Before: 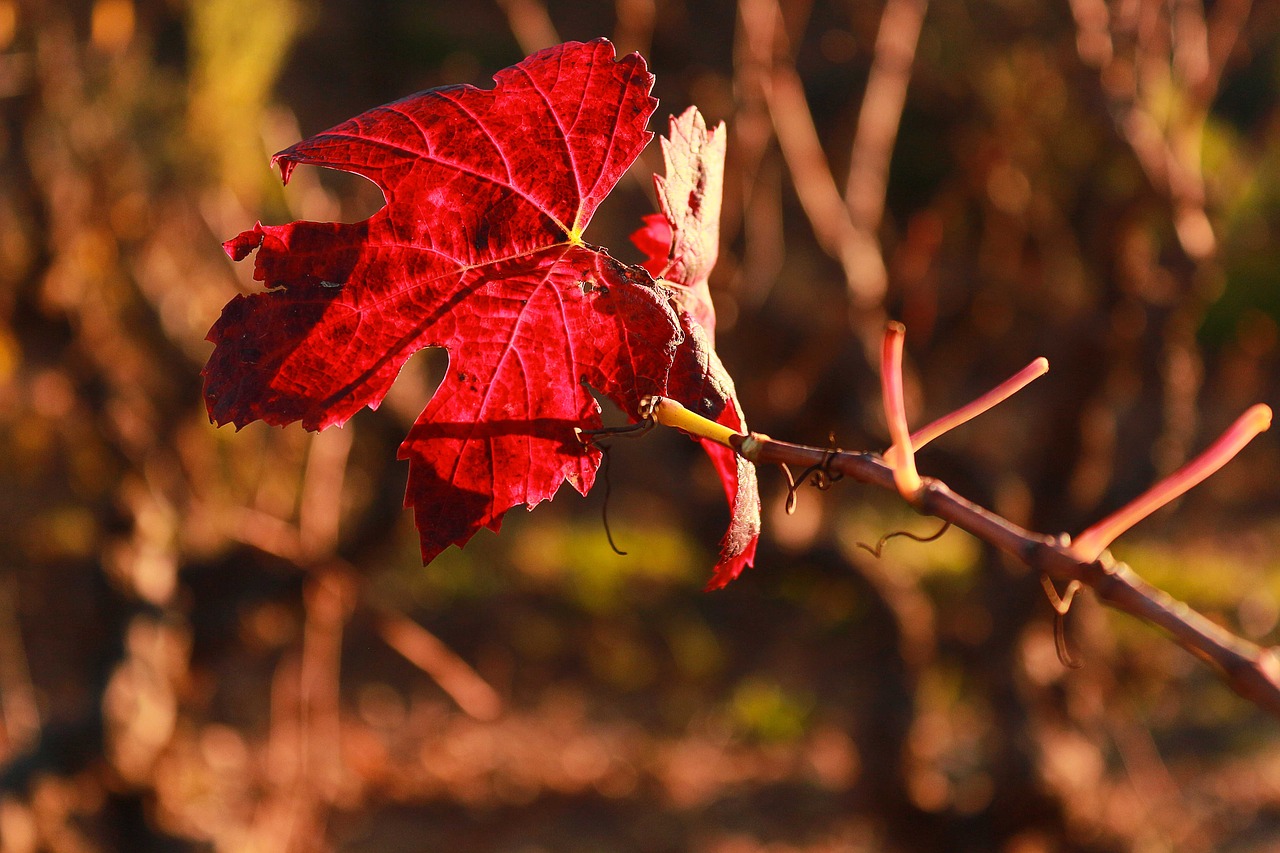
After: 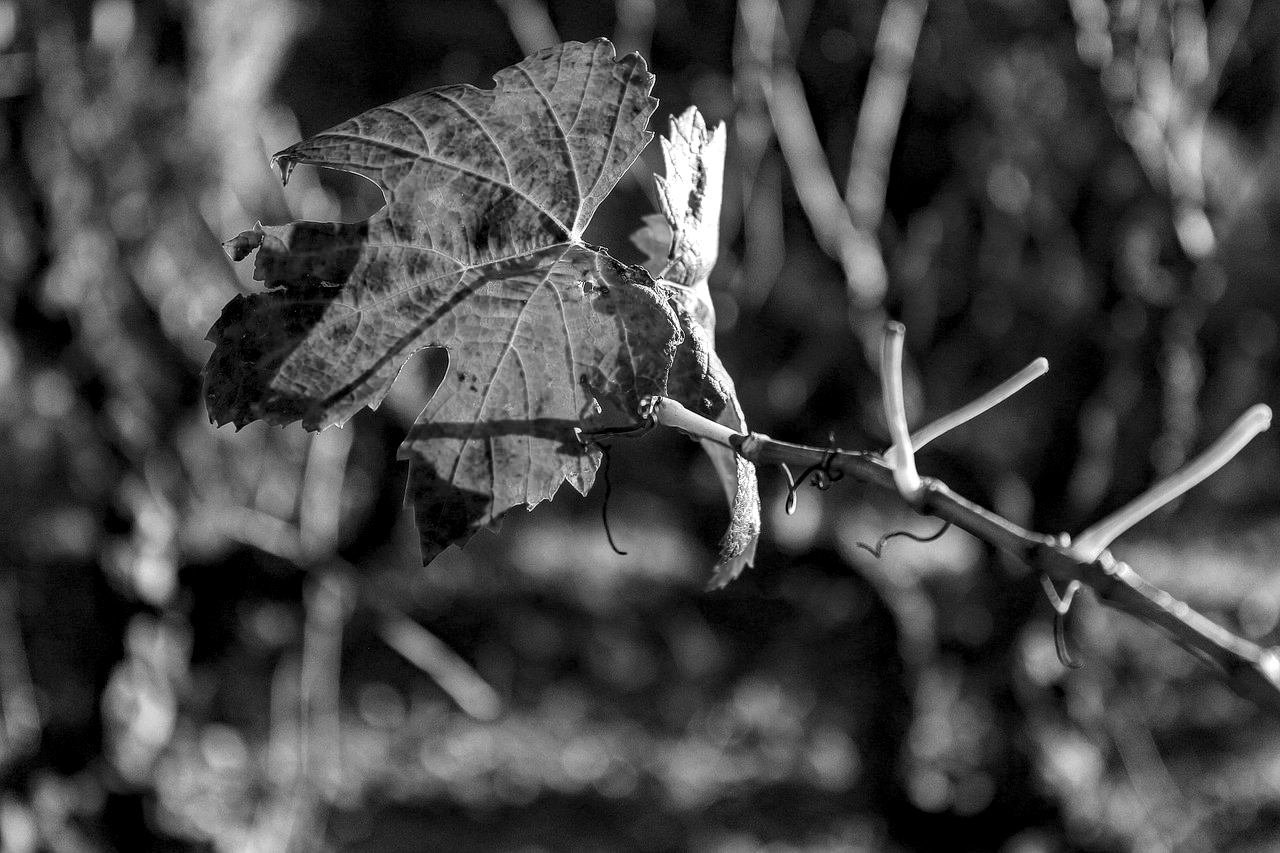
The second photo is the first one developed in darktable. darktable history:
local contrast: detail 150%
contrast brightness saturation: saturation -0.1
monochrome: a 32, b 64, size 2.3
haze removal: strength 0.4, distance 0.22, compatibility mode true, adaptive false
